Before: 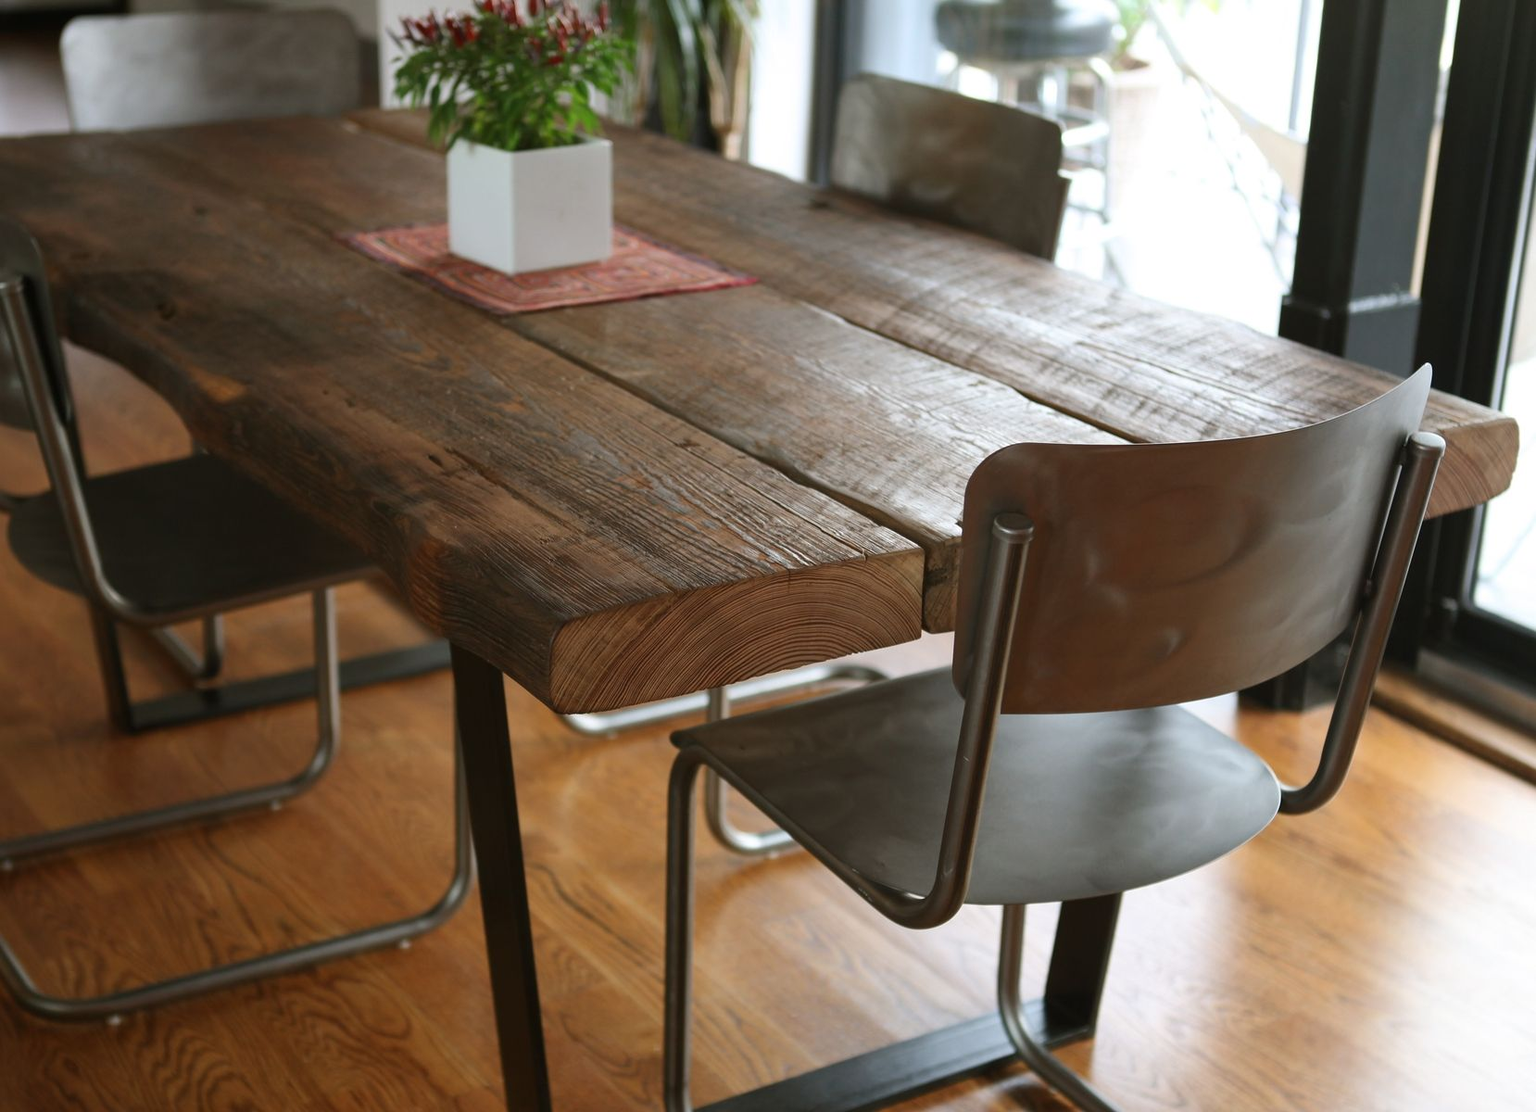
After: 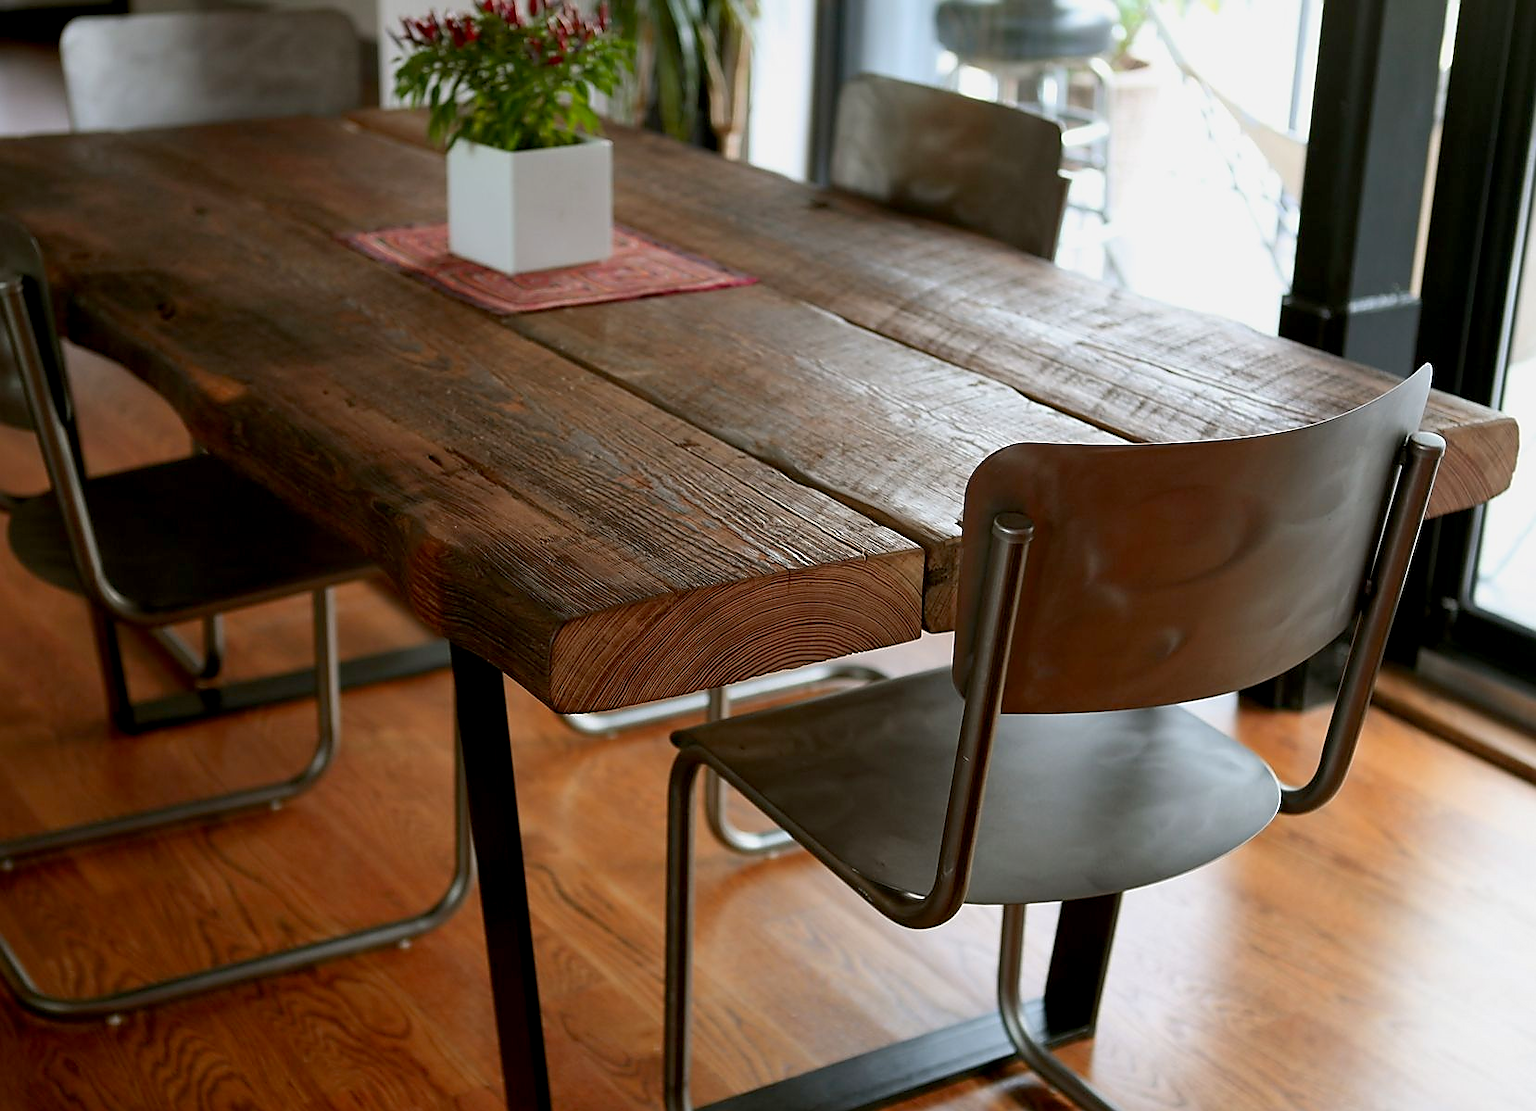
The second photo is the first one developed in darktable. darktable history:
exposure: black level correction 0.009, exposure -0.165 EV, compensate exposure bias true, compensate highlight preservation false
sharpen: radius 1.352, amount 1.238, threshold 0.835
color zones: curves: ch1 [(0.235, 0.558) (0.75, 0.5)]; ch2 [(0.25, 0.462) (0.749, 0.457)]
